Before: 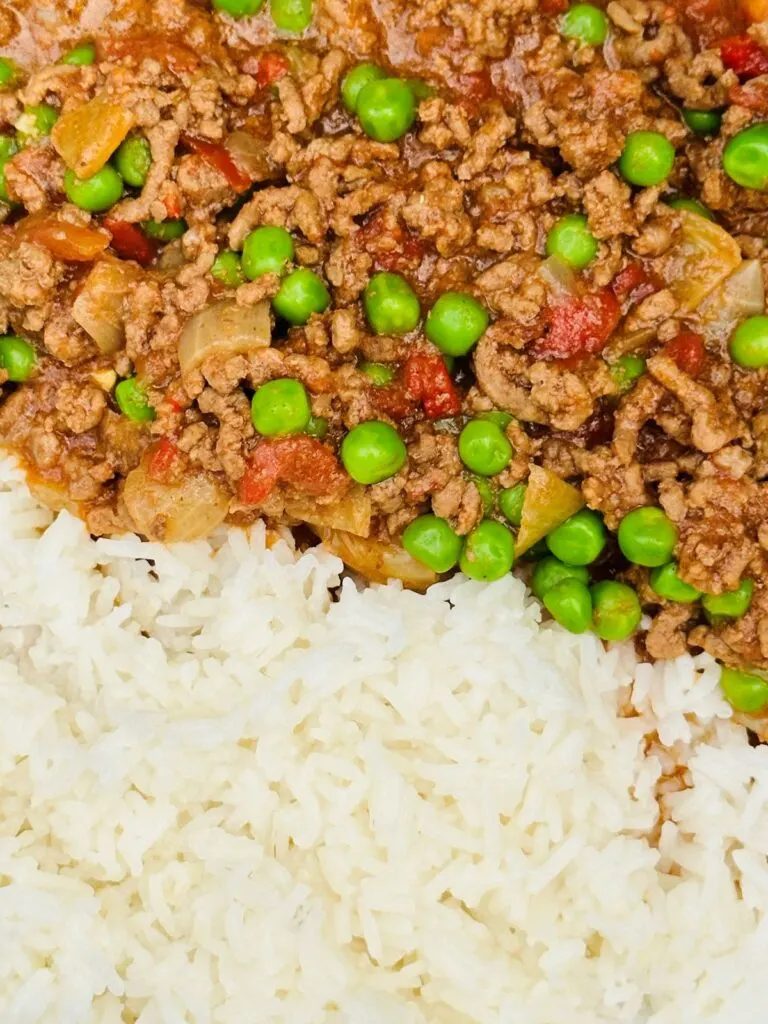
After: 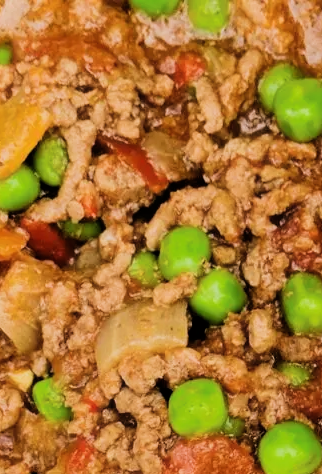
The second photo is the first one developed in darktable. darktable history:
haze removal: strength -0.05
crop and rotate: left 10.817%, top 0.062%, right 47.194%, bottom 53.626%
filmic rgb: black relative exposure -5 EV, hardness 2.88, contrast 1.3, highlights saturation mix -30%
